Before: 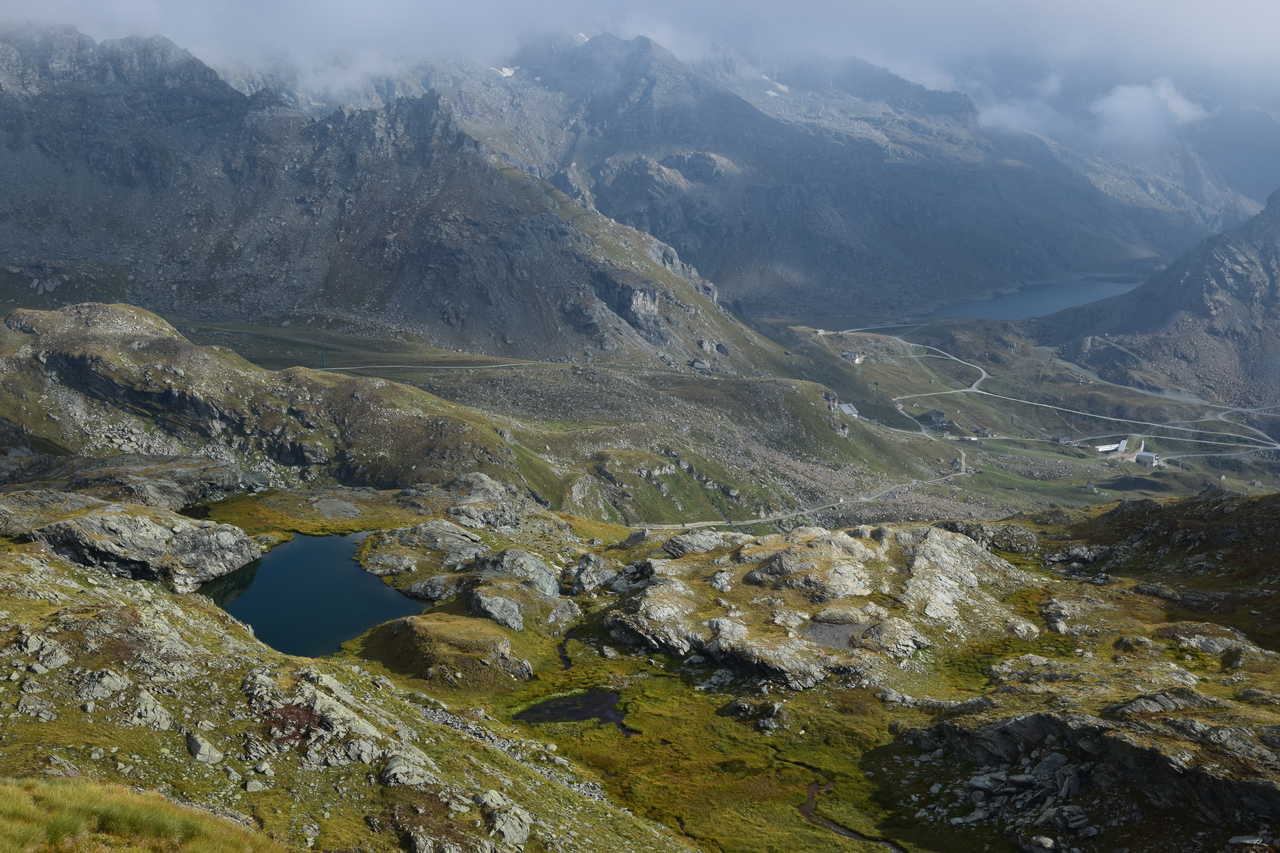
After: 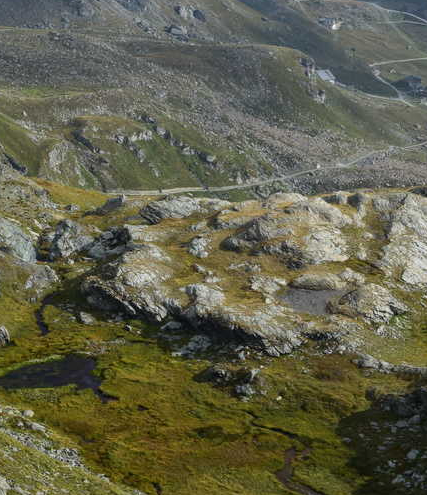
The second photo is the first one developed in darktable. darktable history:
crop: left 40.874%, top 39.198%, right 25.765%, bottom 2.719%
local contrast: detail 109%
